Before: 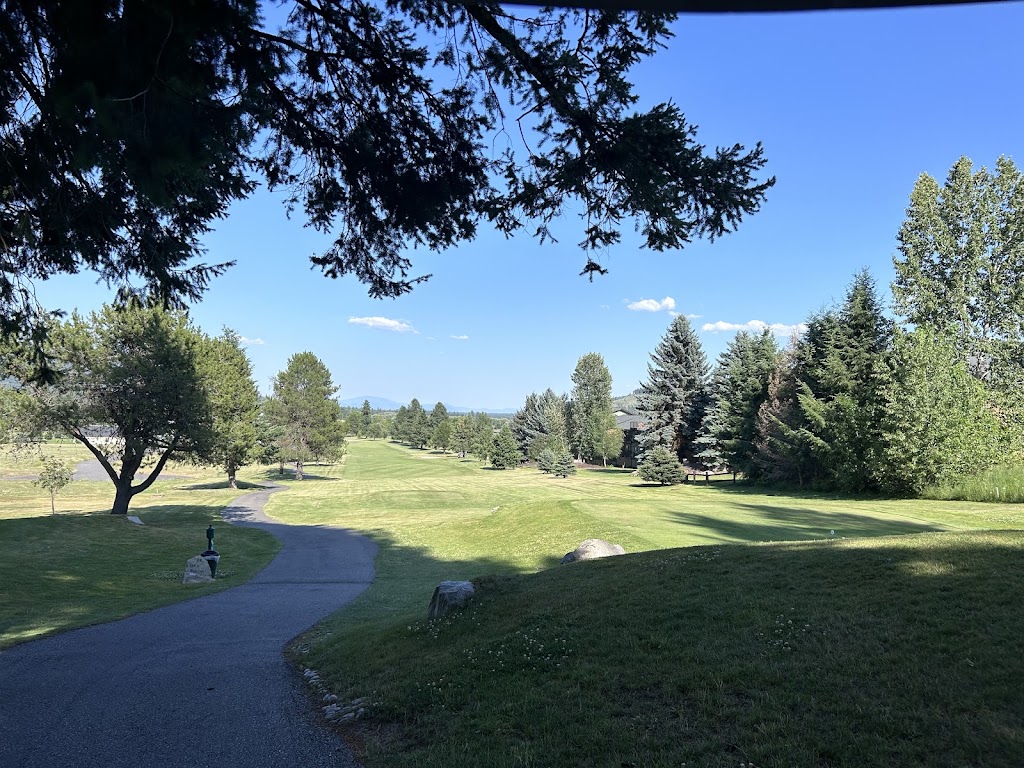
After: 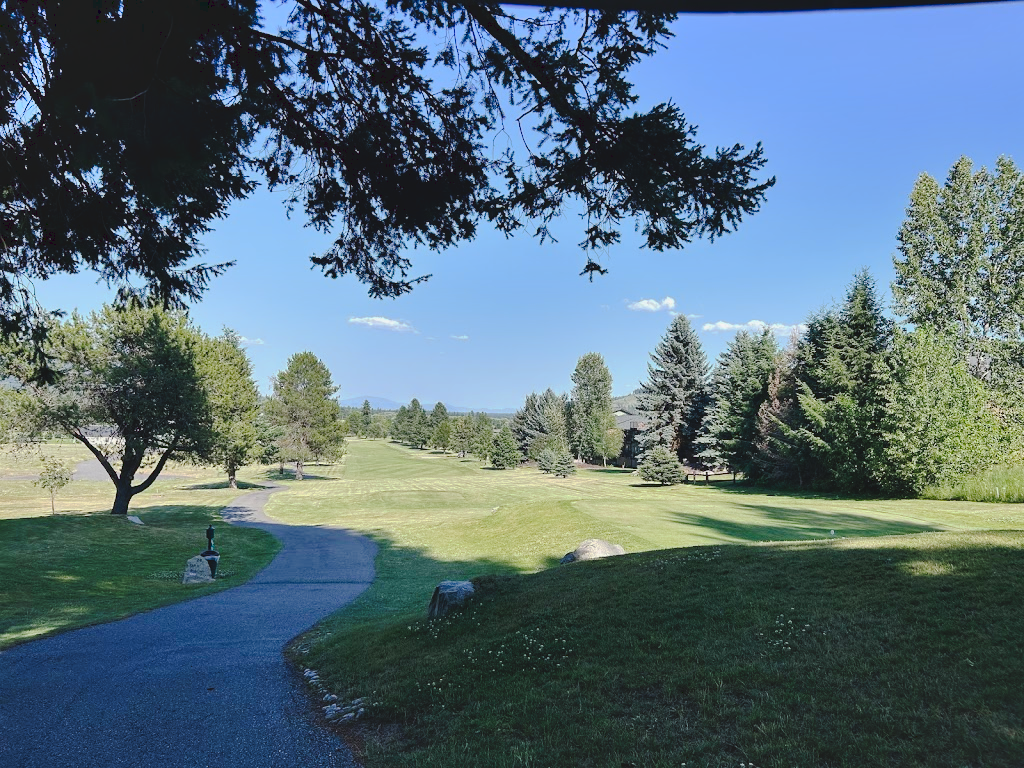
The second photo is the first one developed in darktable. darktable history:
tone curve: curves: ch0 [(0, 0) (0.003, 0.077) (0.011, 0.08) (0.025, 0.083) (0.044, 0.095) (0.069, 0.106) (0.1, 0.12) (0.136, 0.144) (0.177, 0.185) (0.224, 0.231) (0.277, 0.297) (0.335, 0.382) (0.399, 0.471) (0.468, 0.553) (0.543, 0.623) (0.623, 0.689) (0.709, 0.75) (0.801, 0.81) (0.898, 0.873) (1, 1)], preserve colors none
shadows and highlights: white point adjustment -3.68, highlights -63.6, soften with gaussian
